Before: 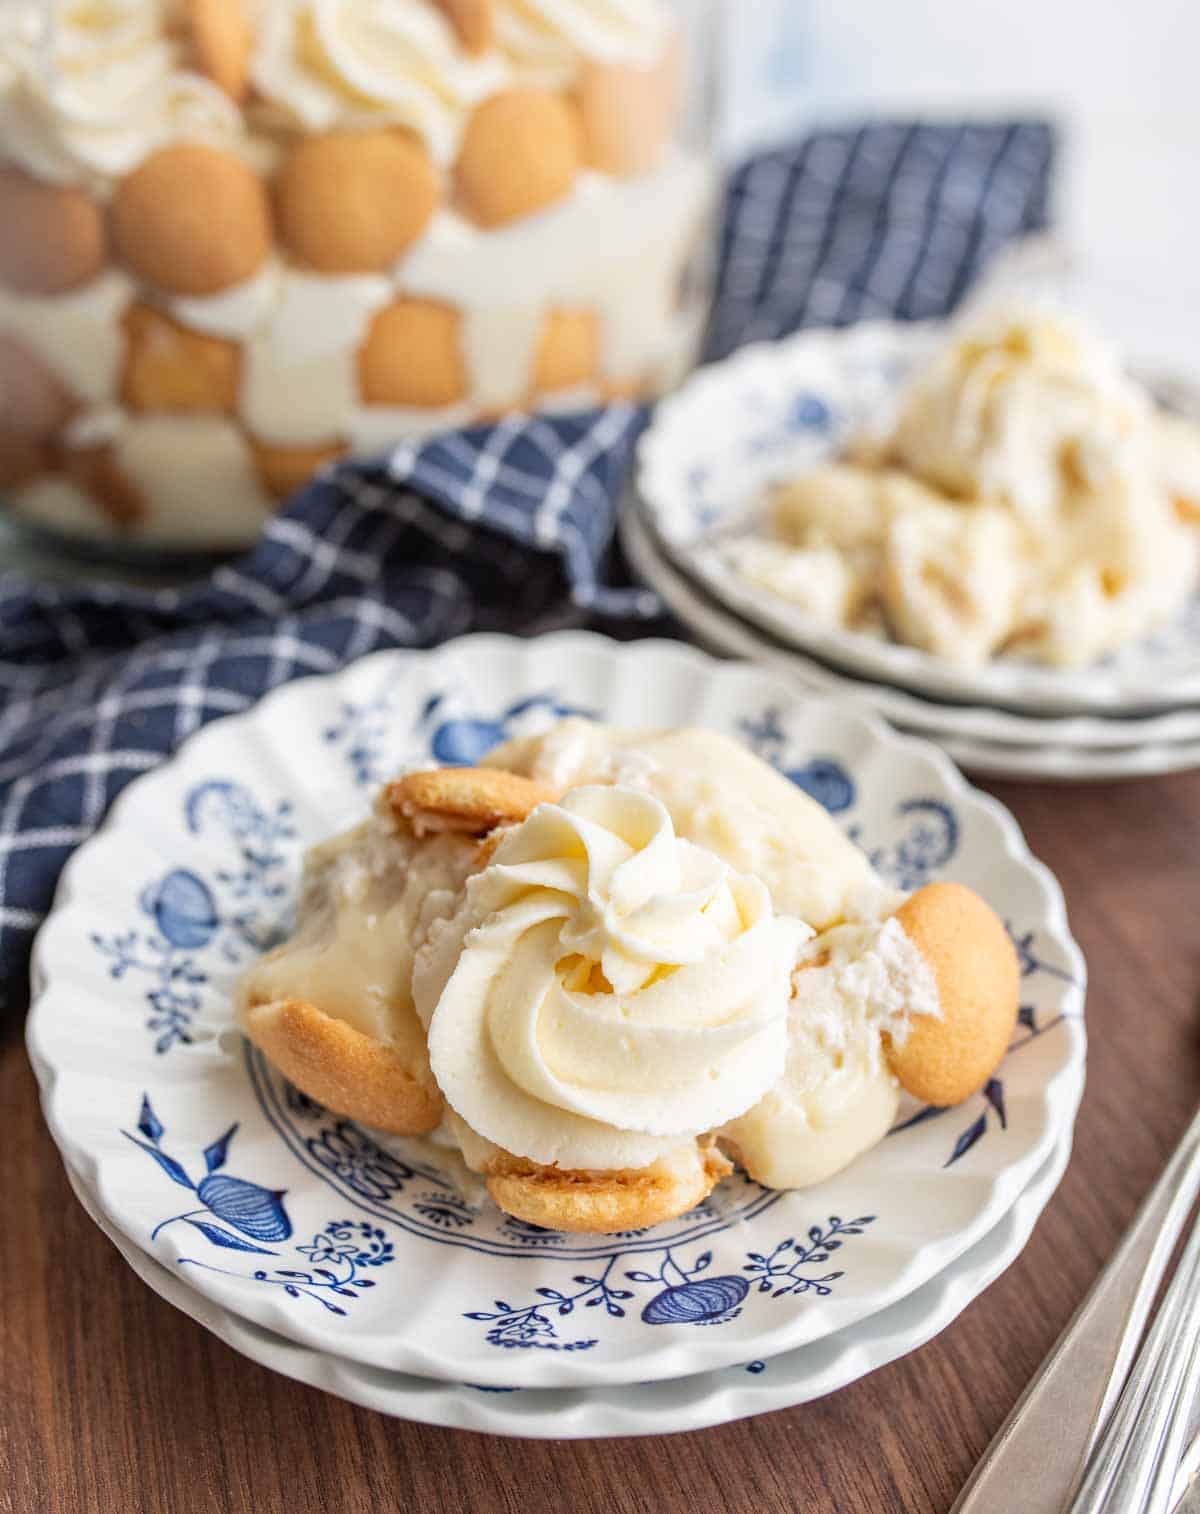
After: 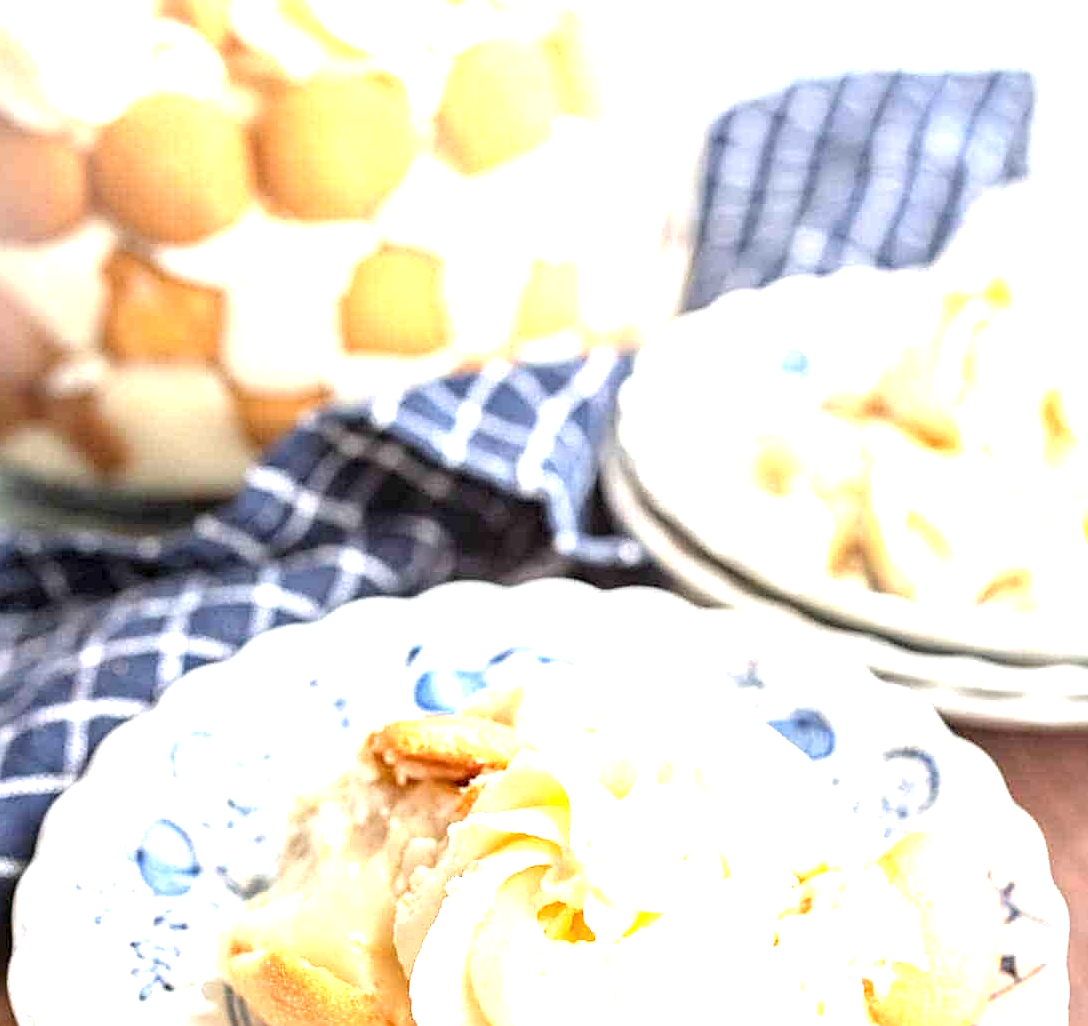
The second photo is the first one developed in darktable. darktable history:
exposure: black level correction 0.001, exposure 1.646 EV, compensate exposure bias true, compensate highlight preservation false
crop: left 1.509%, top 3.452%, right 7.696%, bottom 28.452%
sharpen: on, module defaults
